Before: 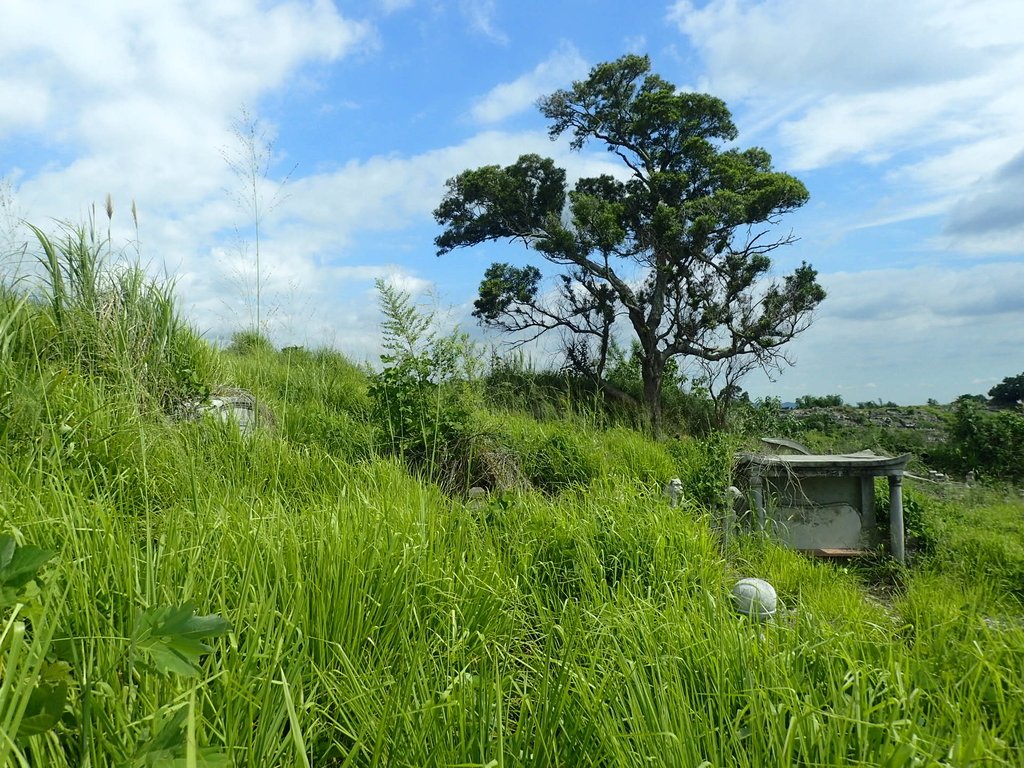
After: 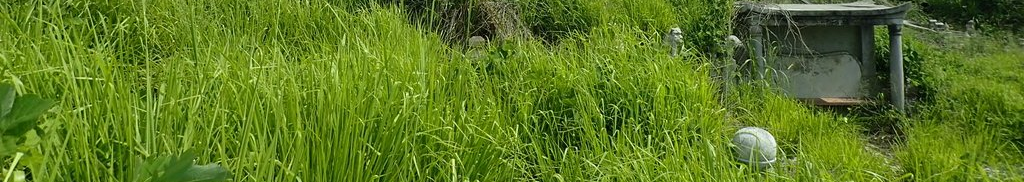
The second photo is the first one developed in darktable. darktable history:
crop and rotate: top 58.769%, bottom 17.476%
tone equalizer: edges refinement/feathering 500, mask exposure compensation -1.57 EV, preserve details no
exposure: compensate highlight preservation false
